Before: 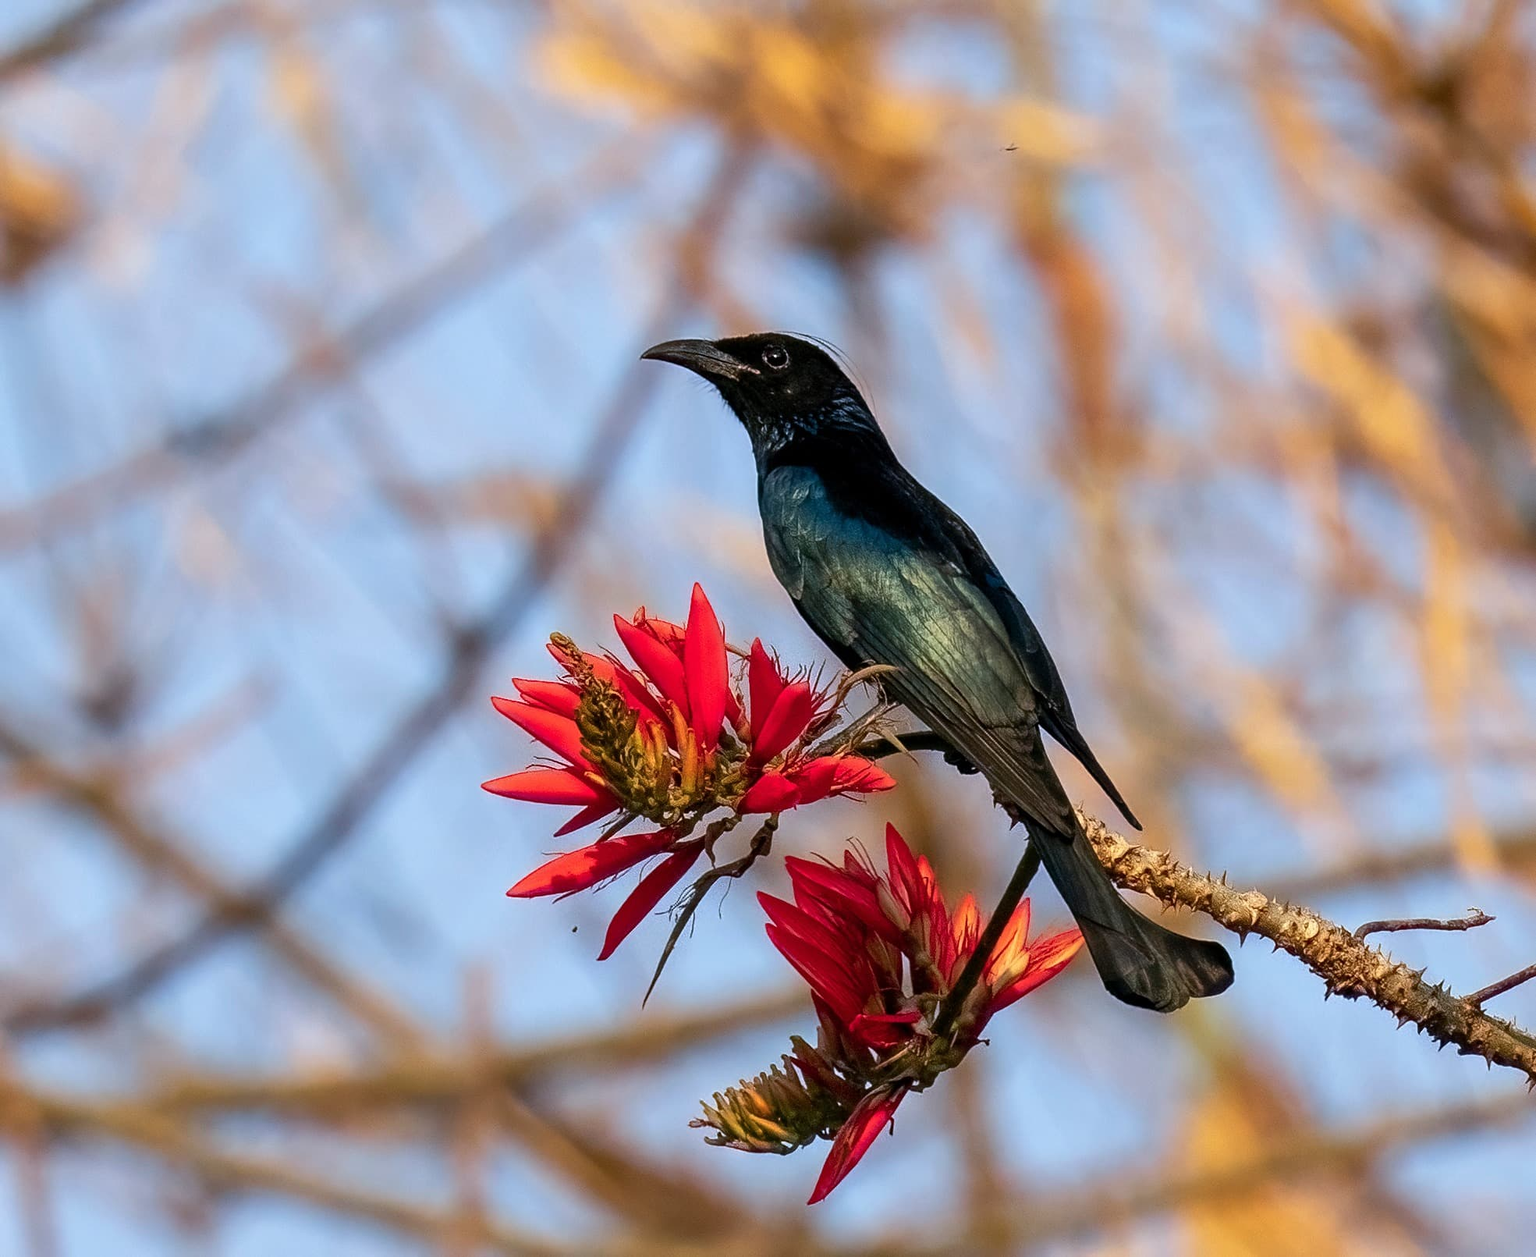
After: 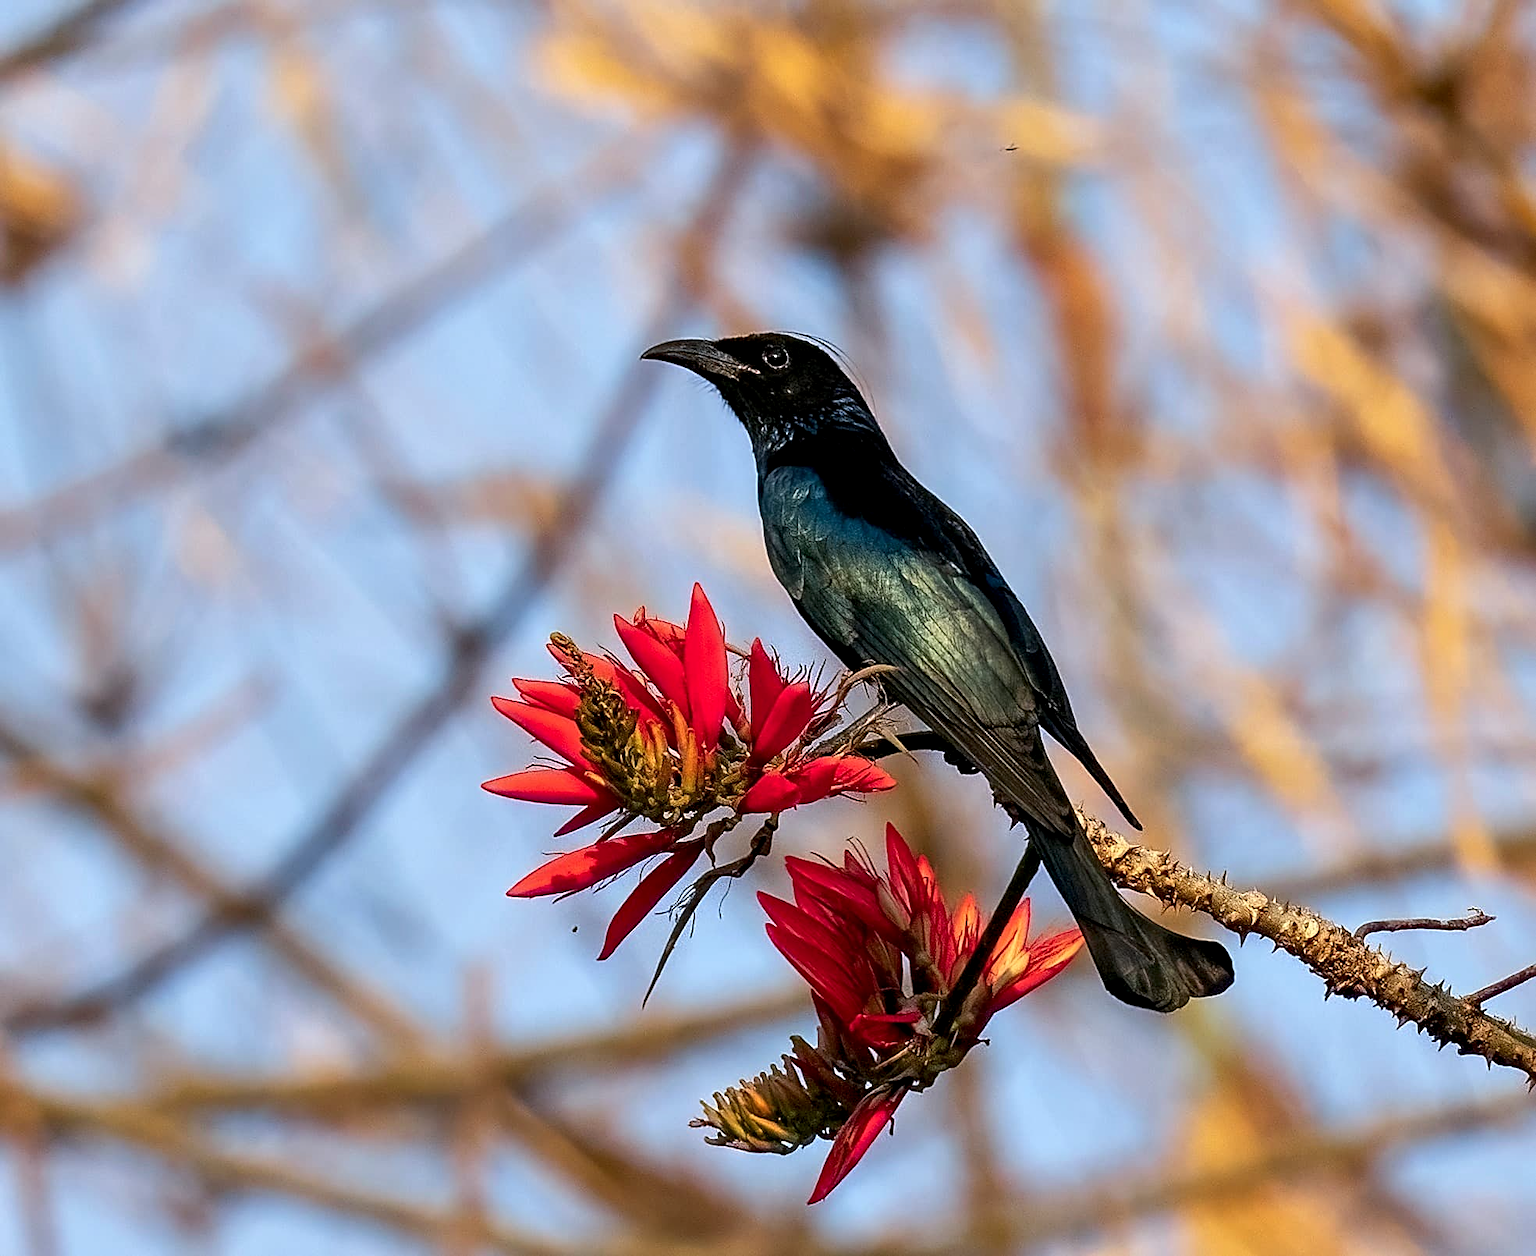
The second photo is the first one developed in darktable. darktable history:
sharpen: on, module defaults
contrast equalizer: octaves 7, y [[0.528 ×6], [0.514 ×6], [0.362 ×6], [0 ×6], [0 ×6]]
